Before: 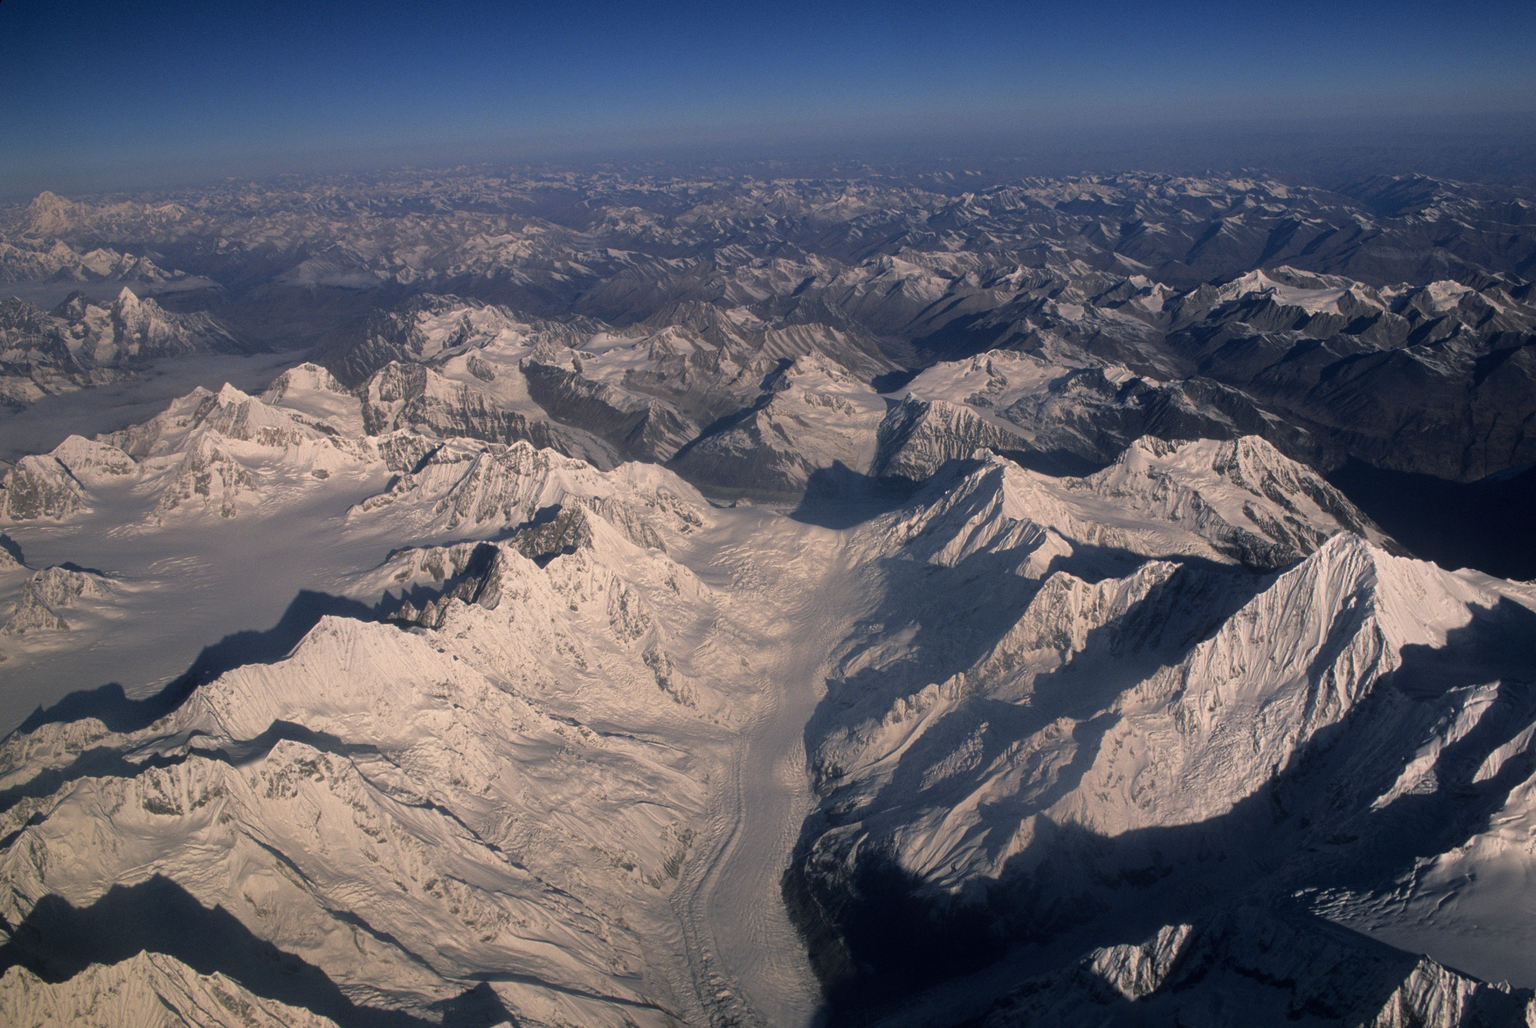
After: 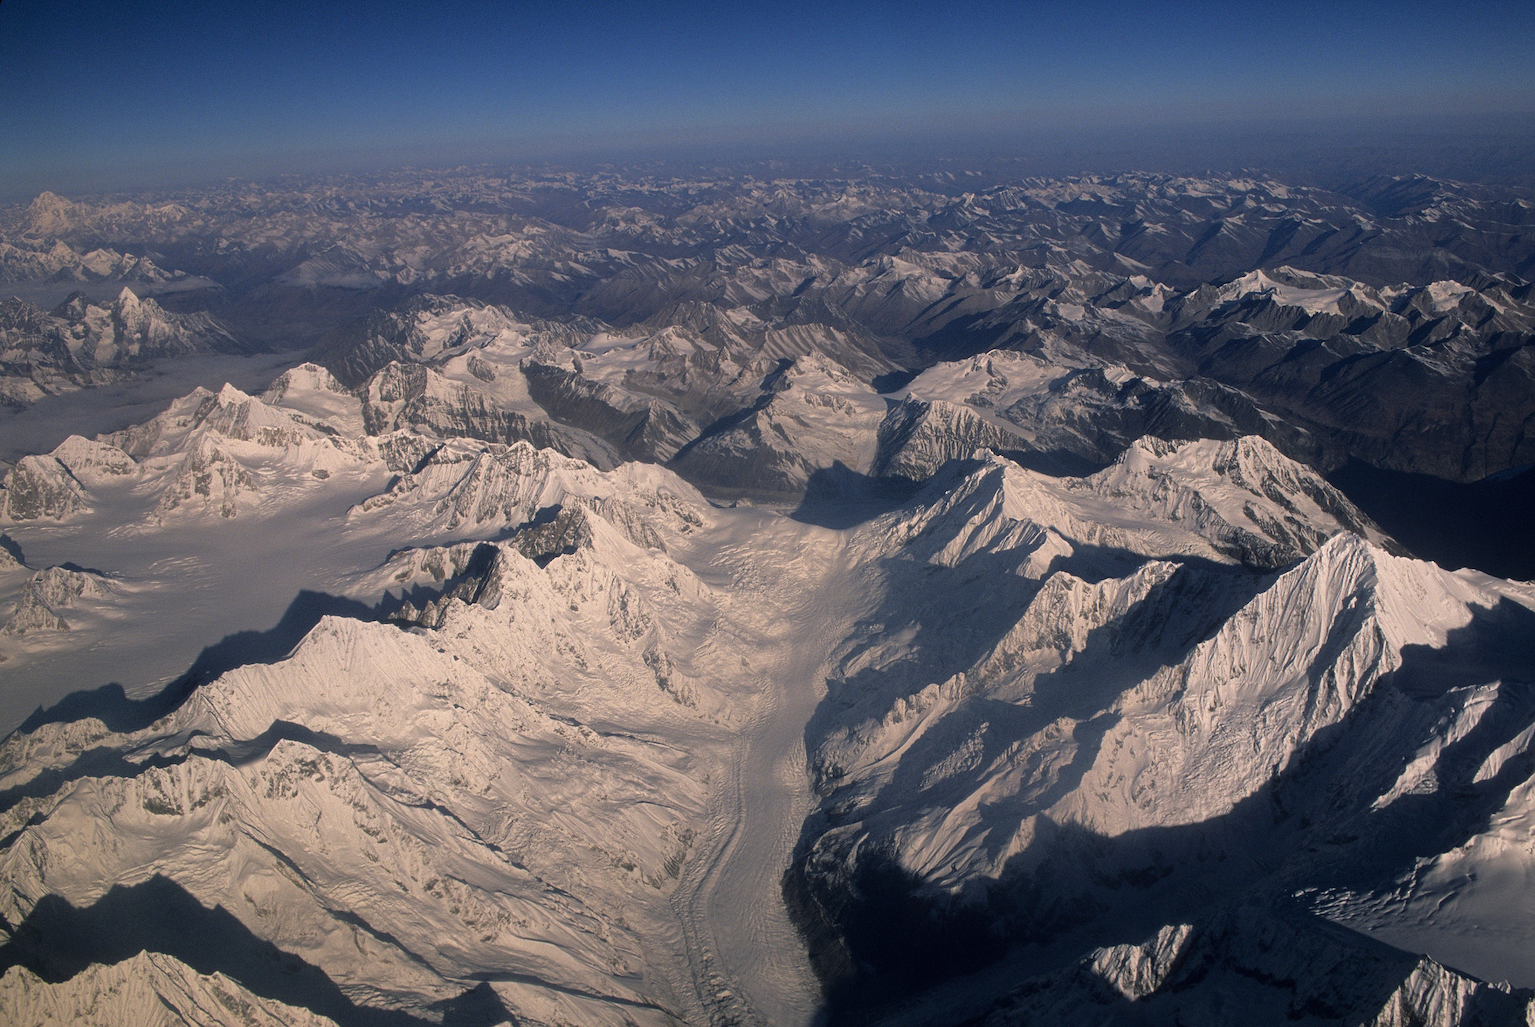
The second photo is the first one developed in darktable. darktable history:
sharpen: radius 1.395, amount 1.266, threshold 0.749
